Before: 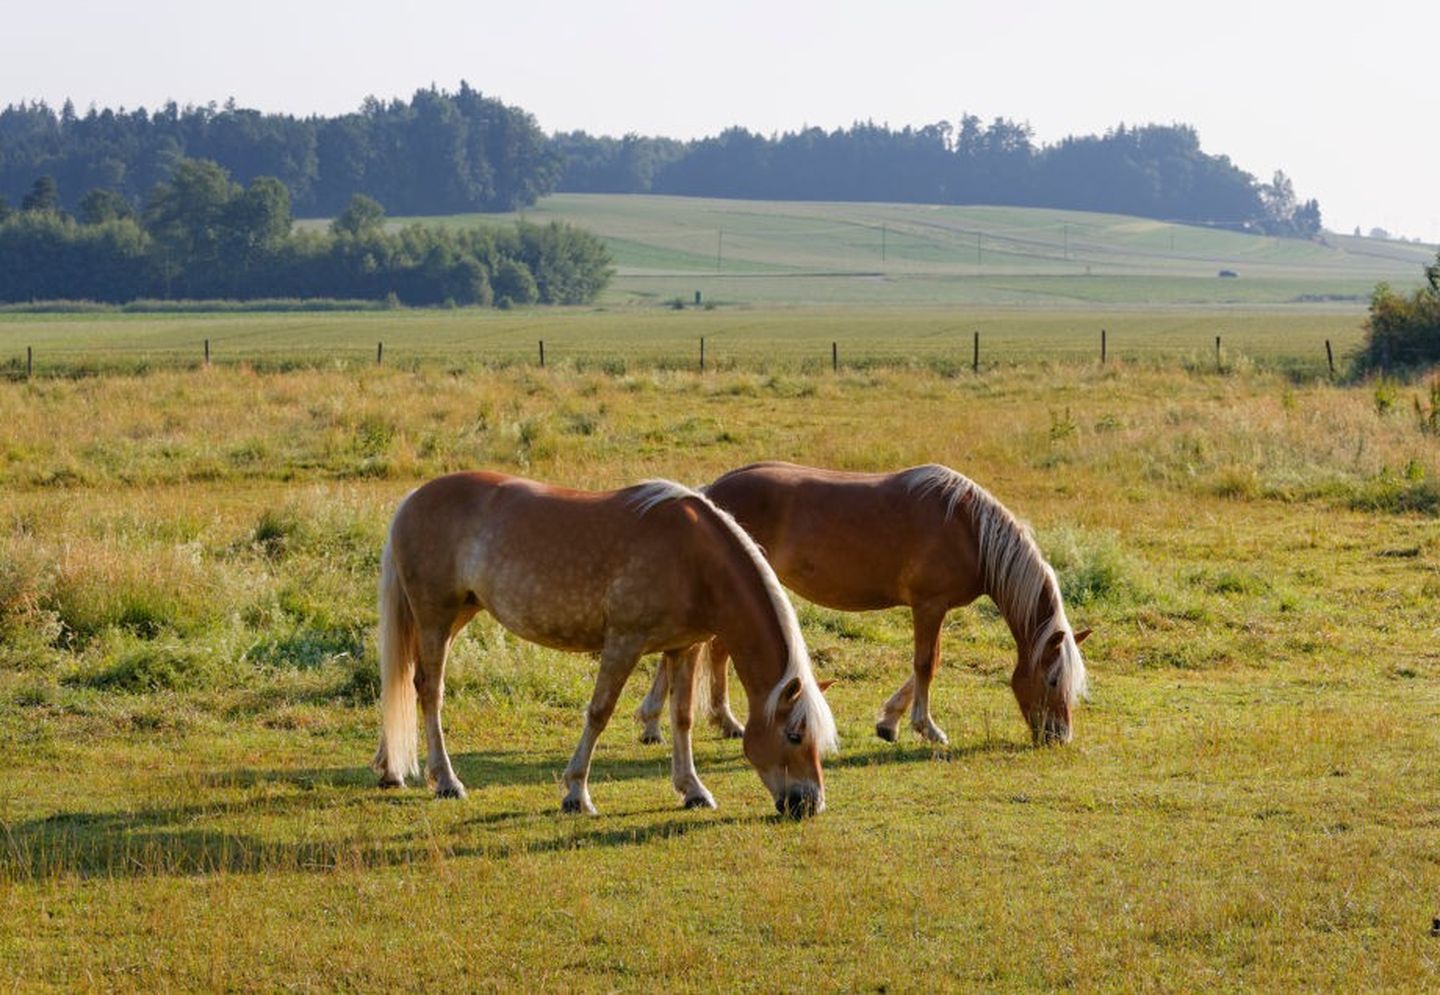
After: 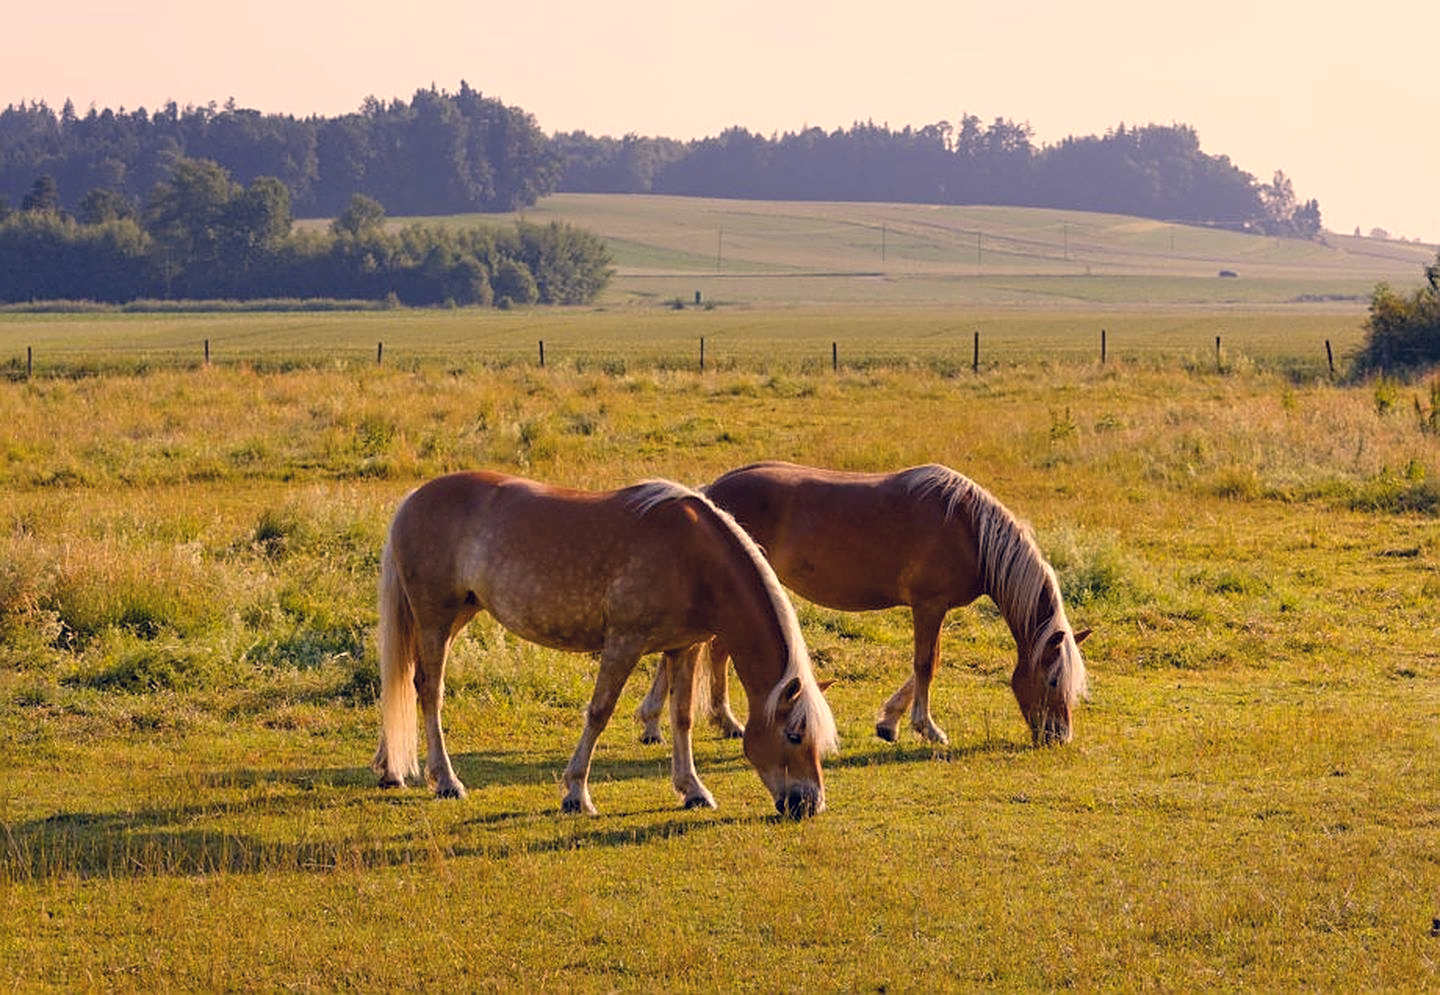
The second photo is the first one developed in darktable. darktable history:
color correction: highlights a* 19.59, highlights b* 27.49, shadows a* 3.46, shadows b* -17.28, saturation 0.73
sharpen: on, module defaults
color balance rgb: linear chroma grading › global chroma 8.33%, perceptual saturation grading › global saturation 18.52%, global vibrance 7.87%
white balance: red 1, blue 1
